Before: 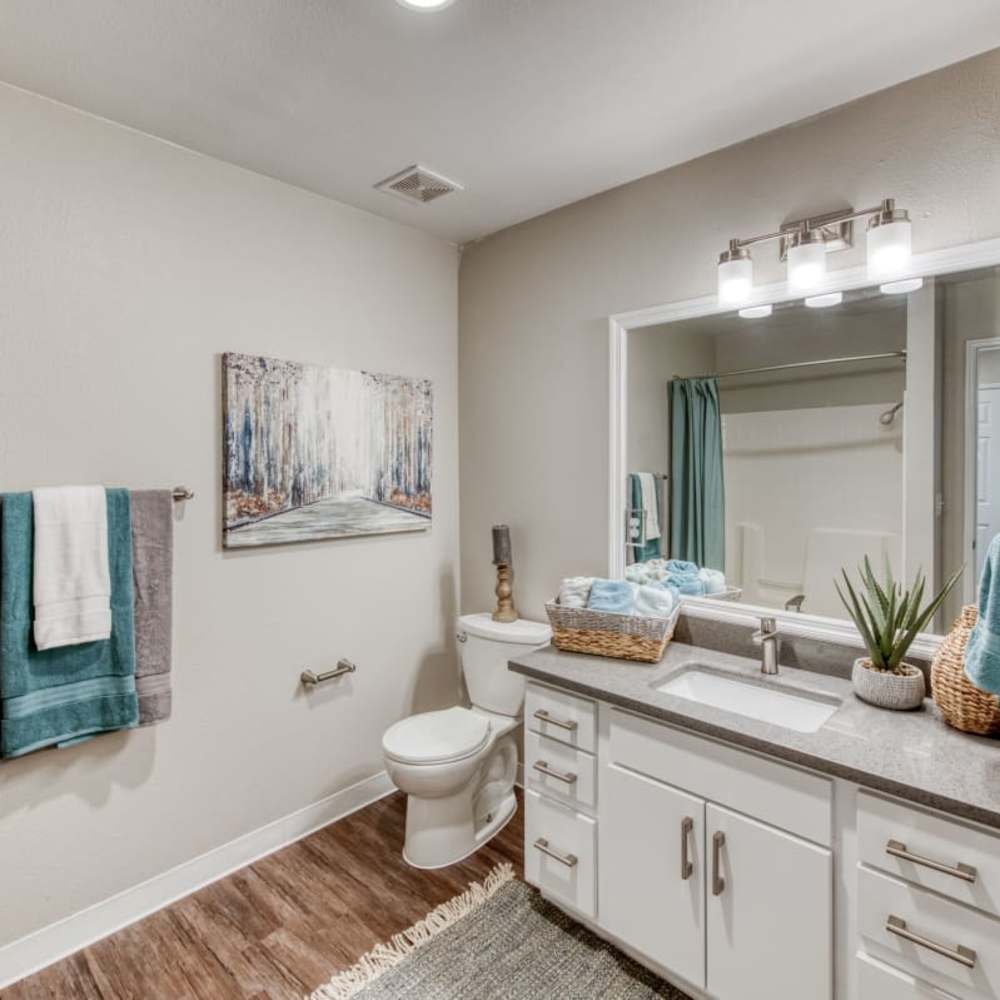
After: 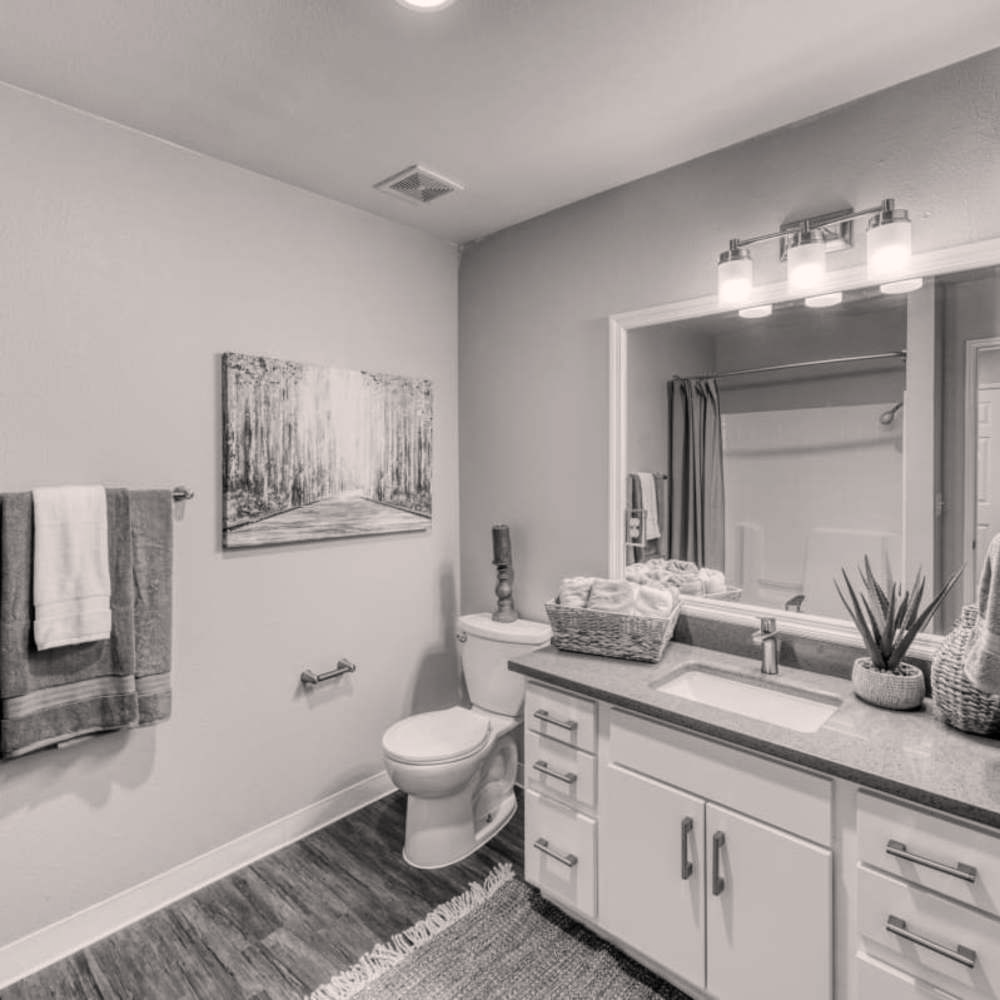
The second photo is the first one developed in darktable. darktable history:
color calibration: output gray [0.267, 0.423, 0.261, 0], illuminant same as pipeline (D50), adaptation none (bypass)
white balance: red 0.974, blue 1.044
color correction: highlights a* 5.59, highlights b* 5.24, saturation 0.68
